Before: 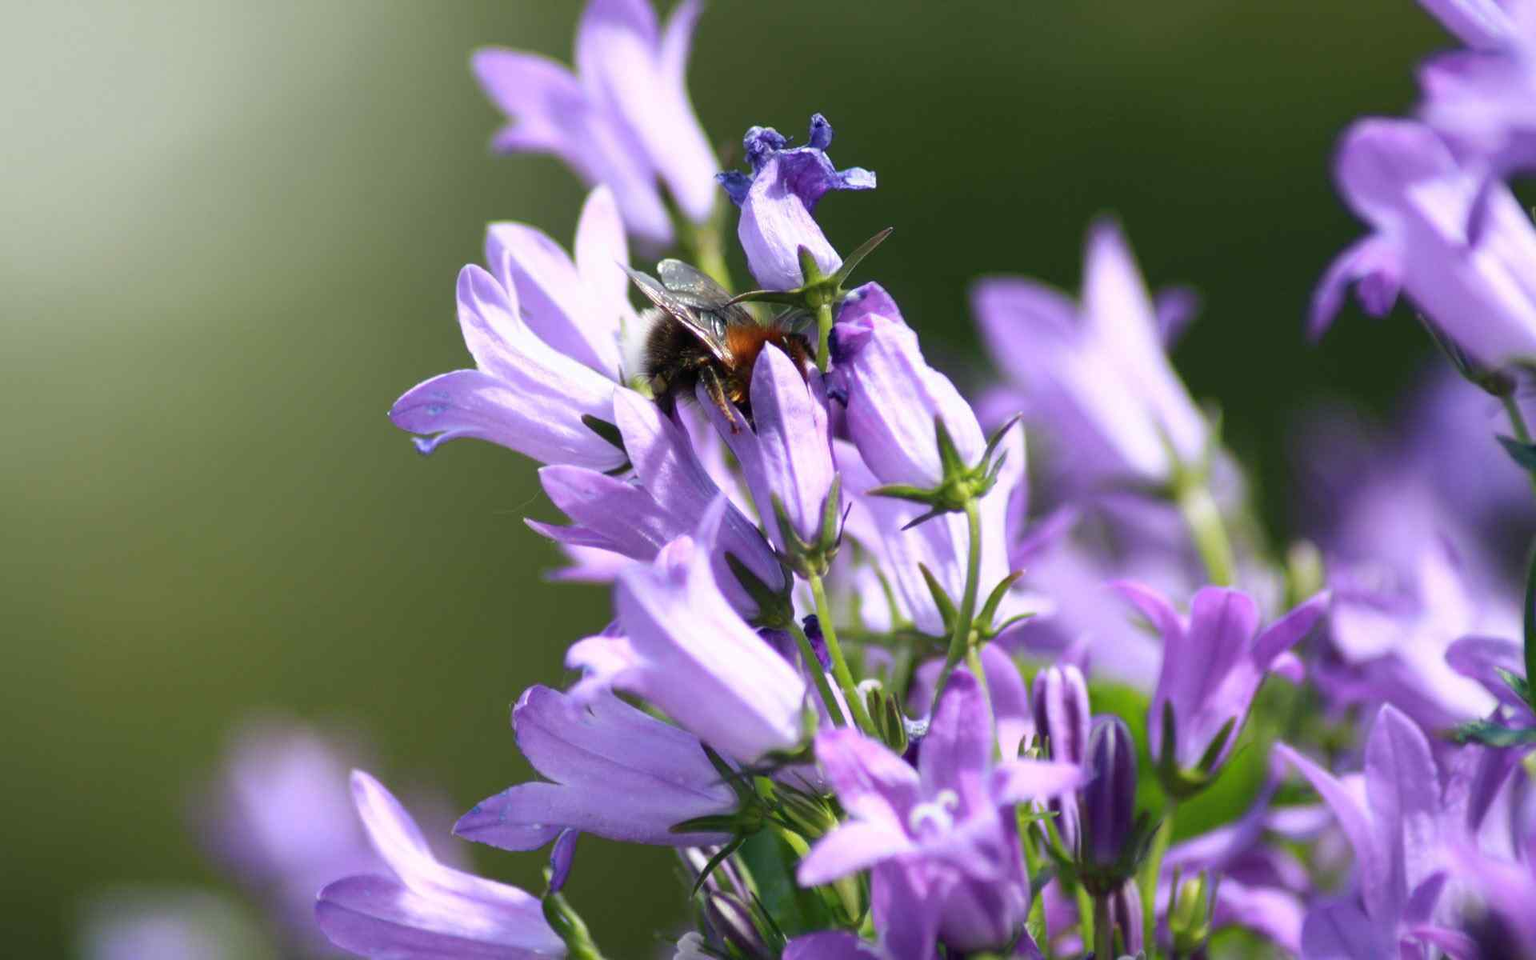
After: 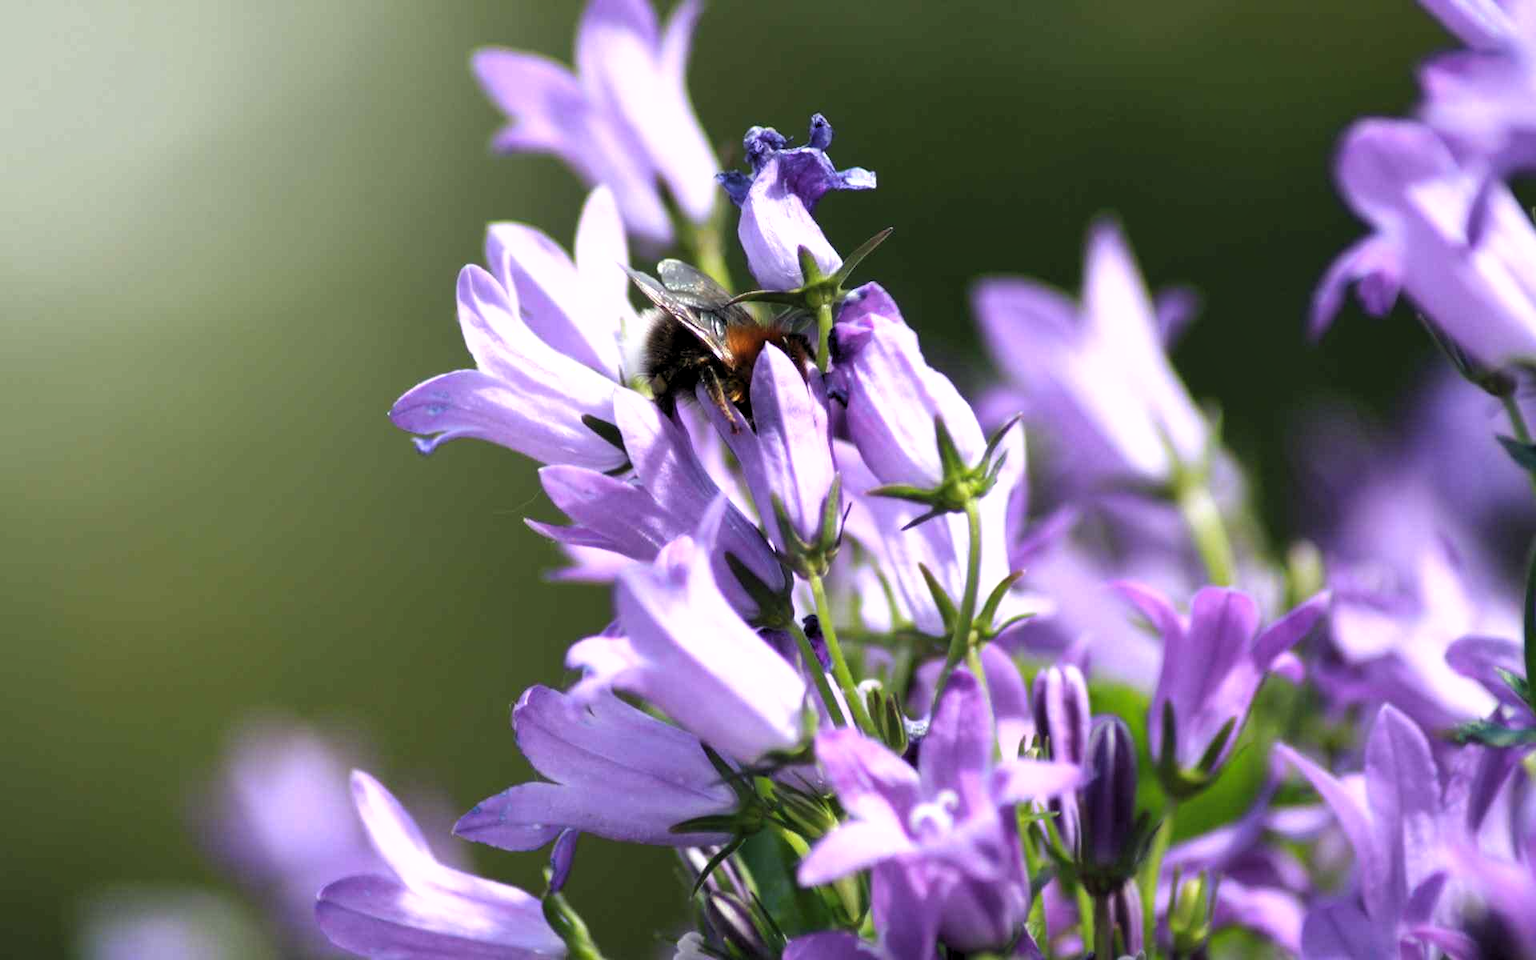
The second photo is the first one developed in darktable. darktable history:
shadows and highlights: shadows 29.66, highlights -30.27, low approximation 0.01, soften with gaussian
levels: levels [0.062, 0.494, 0.925]
